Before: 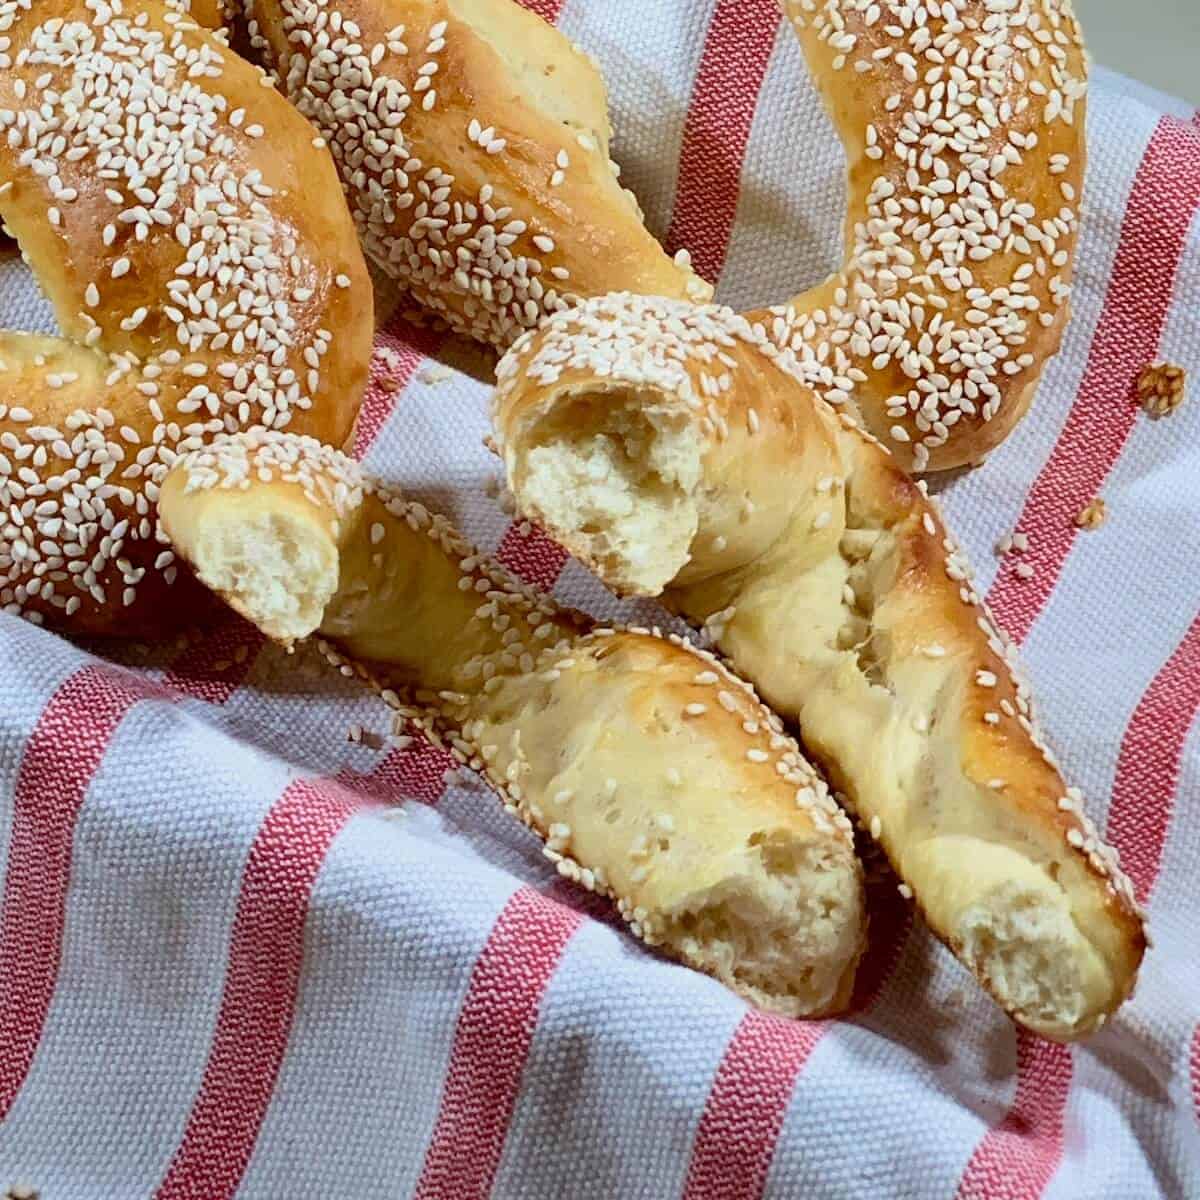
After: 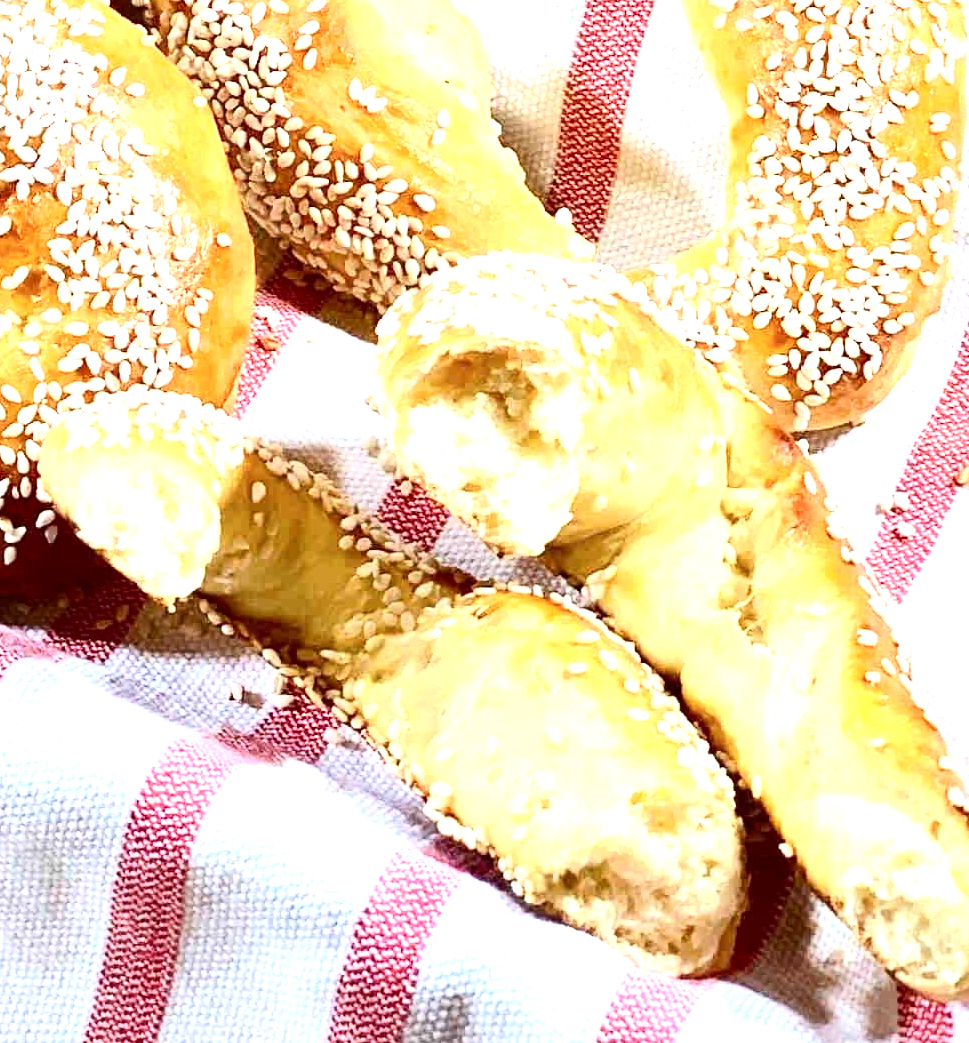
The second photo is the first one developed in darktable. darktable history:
crop: left 9.999%, top 3.488%, right 9.215%, bottom 9.54%
exposure: black level correction 0, exposure 1 EV, compensate highlight preservation false
tone equalizer: -8 EV -0.728 EV, -7 EV -0.701 EV, -6 EV -0.604 EV, -5 EV -0.37 EV, -3 EV 0.395 EV, -2 EV 0.6 EV, -1 EV 0.682 EV, +0 EV 0.728 EV, smoothing diameter 24.82%, edges refinement/feathering 8.04, preserve details guided filter
contrast brightness saturation: contrast 0.224
